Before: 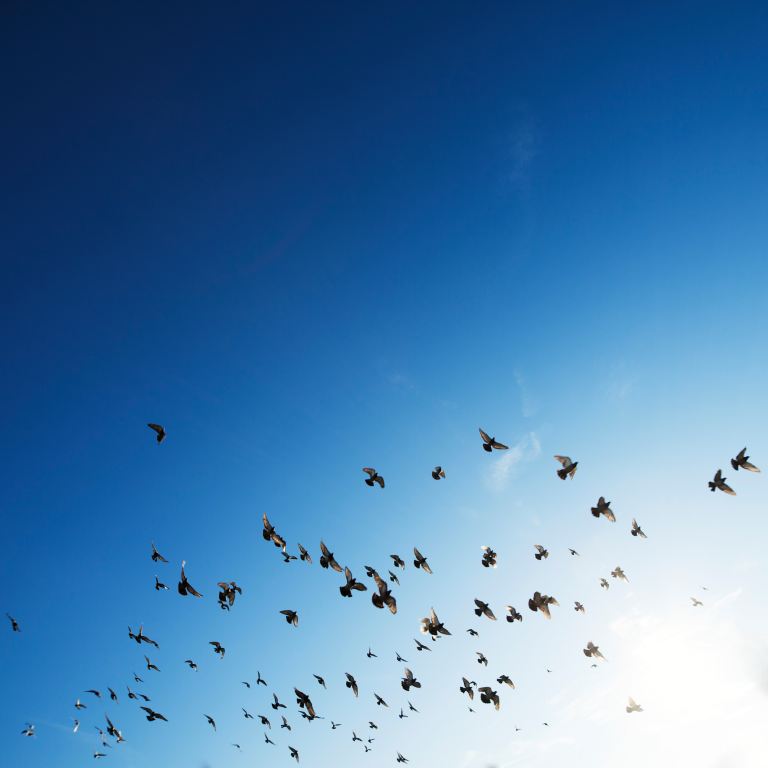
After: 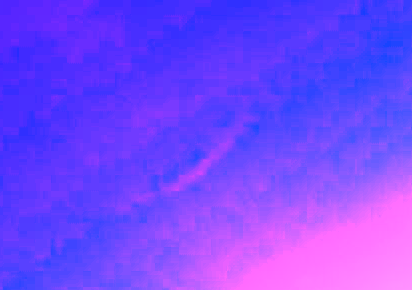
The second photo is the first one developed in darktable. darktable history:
white balance: red 8, blue 8
crop: left 10.121%, top 10.631%, right 36.218%, bottom 51.526%
